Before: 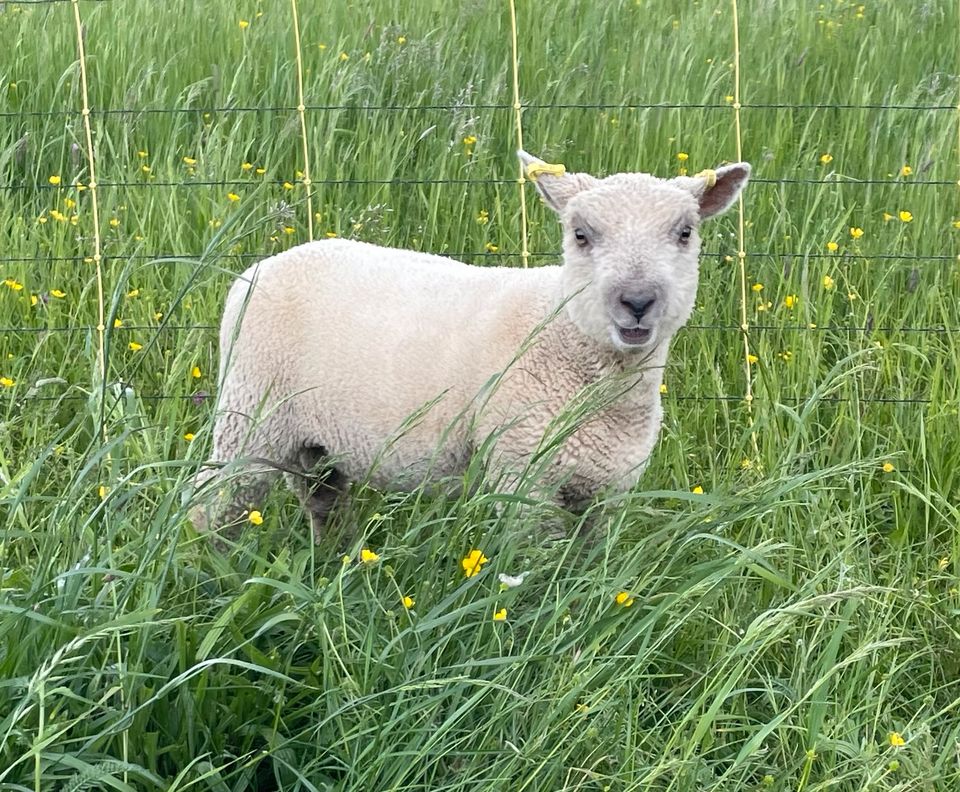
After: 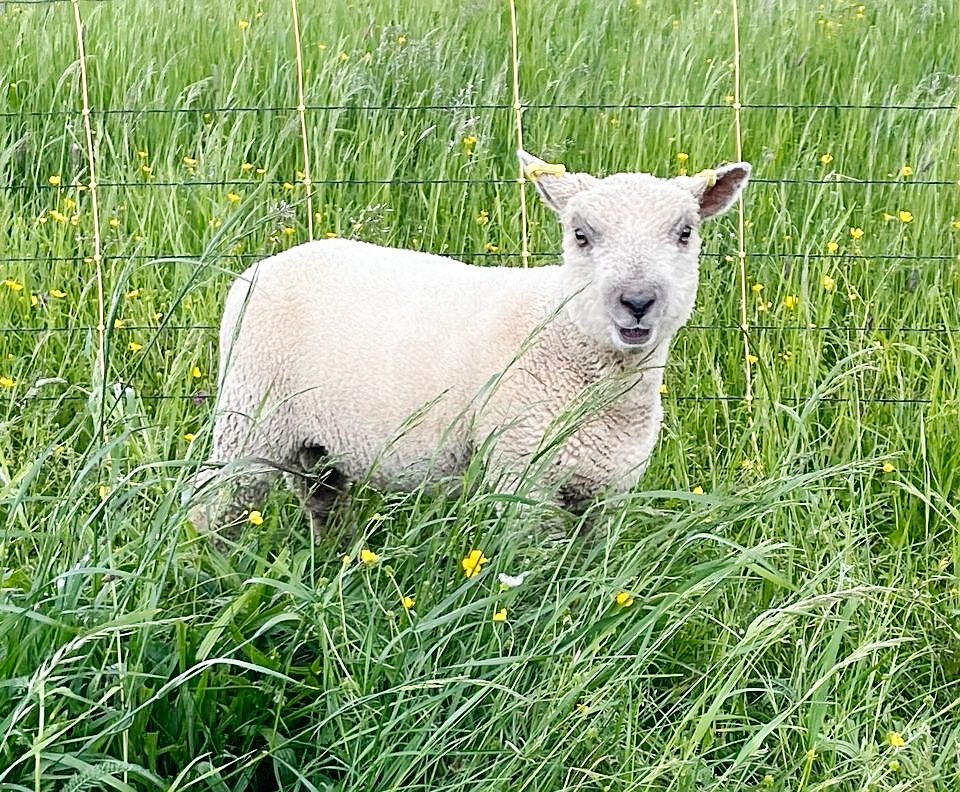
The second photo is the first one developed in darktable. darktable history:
sharpen: on, module defaults
tone curve: curves: ch0 [(0, 0) (0.003, 0.004) (0.011, 0.006) (0.025, 0.011) (0.044, 0.017) (0.069, 0.029) (0.1, 0.047) (0.136, 0.07) (0.177, 0.121) (0.224, 0.182) (0.277, 0.257) (0.335, 0.342) (0.399, 0.432) (0.468, 0.526) (0.543, 0.621) (0.623, 0.711) (0.709, 0.792) (0.801, 0.87) (0.898, 0.951) (1, 1)], preserve colors none
